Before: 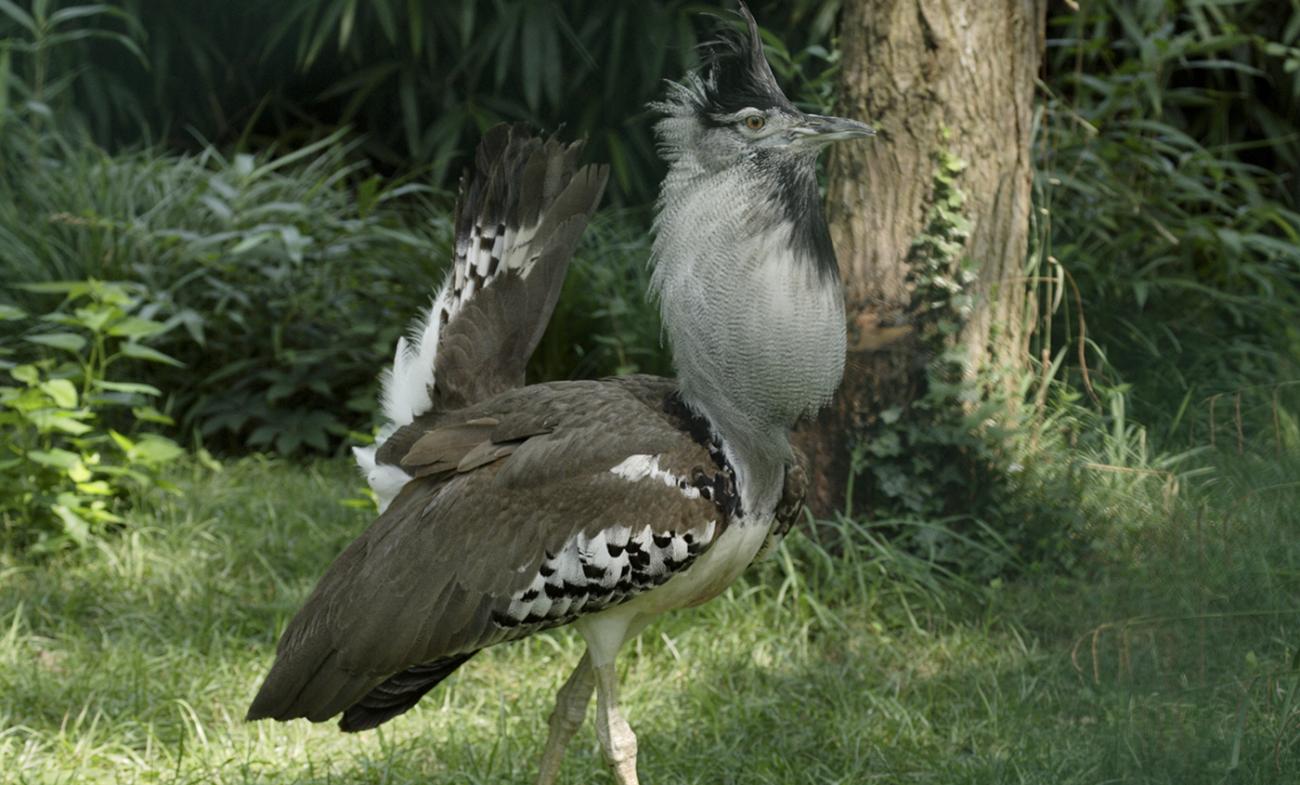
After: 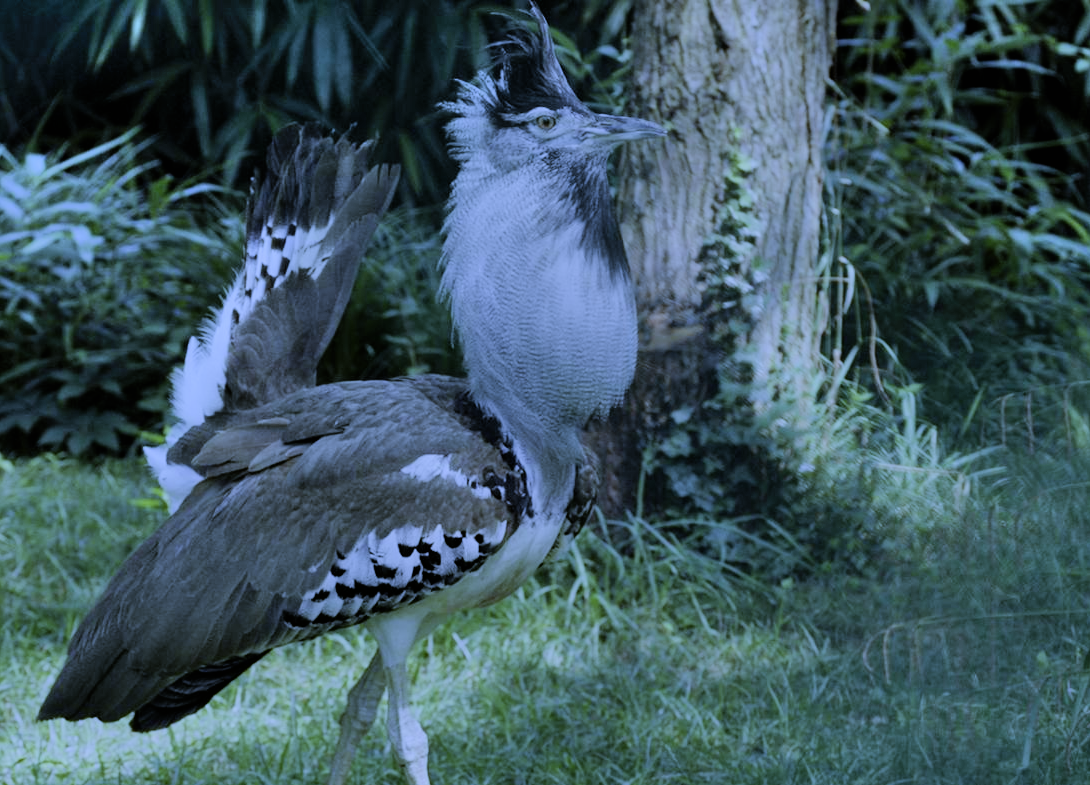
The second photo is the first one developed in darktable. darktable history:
crop: left 16.145%
shadows and highlights: low approximation 0.01, soften with gaussian
filmic rgb: black relative exposure -7.65 EV, white relative exposure 4.56 EV, hardness 3.61
white balance: red 0.766, blue 1.537
